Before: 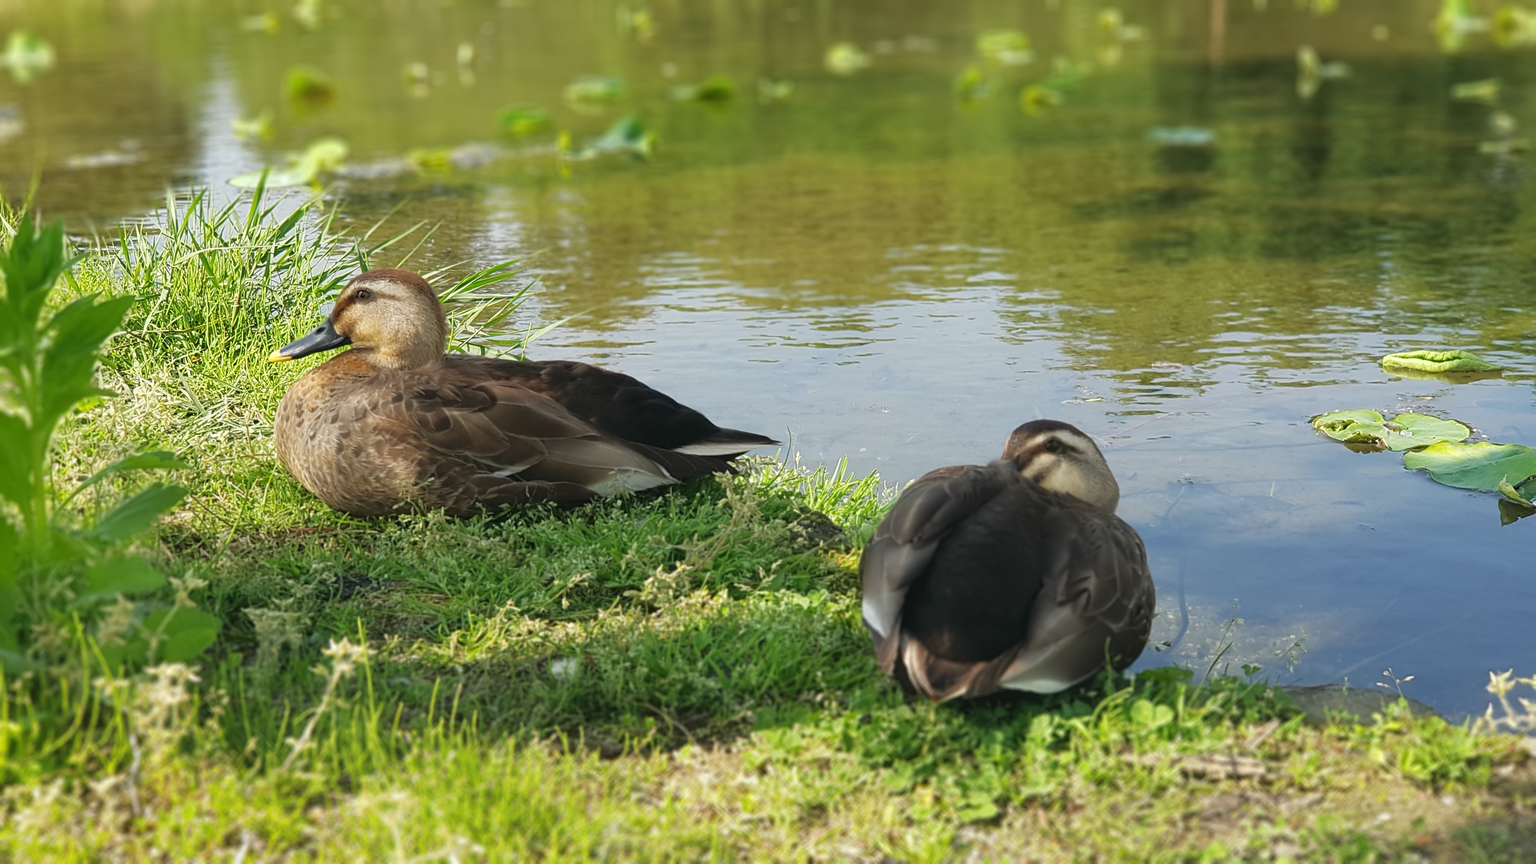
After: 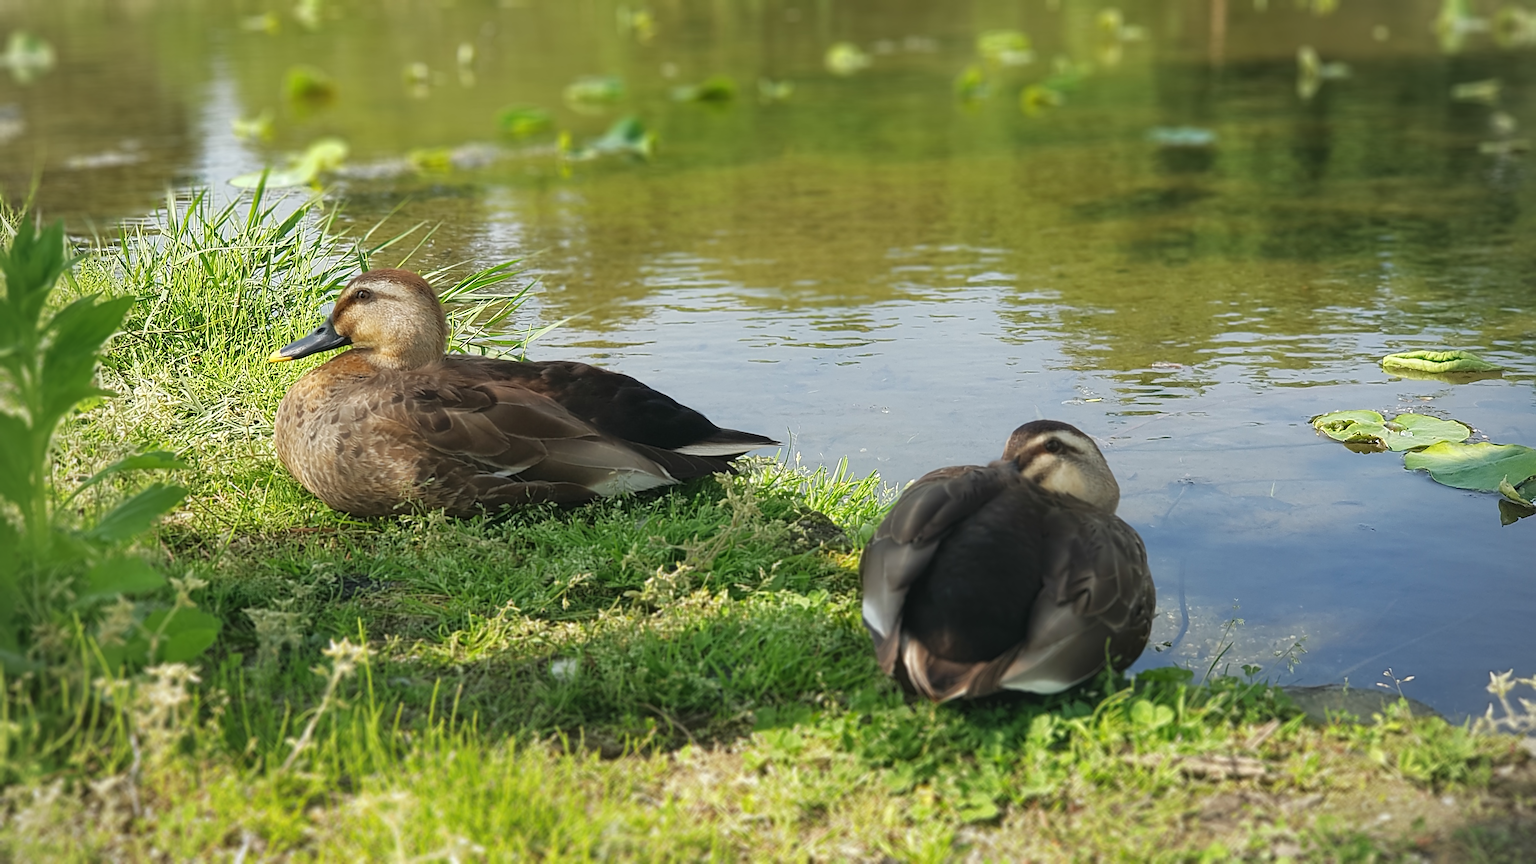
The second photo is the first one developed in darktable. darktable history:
sharpen: on, module defaults
vignetting: fall-off radius 63.73%
